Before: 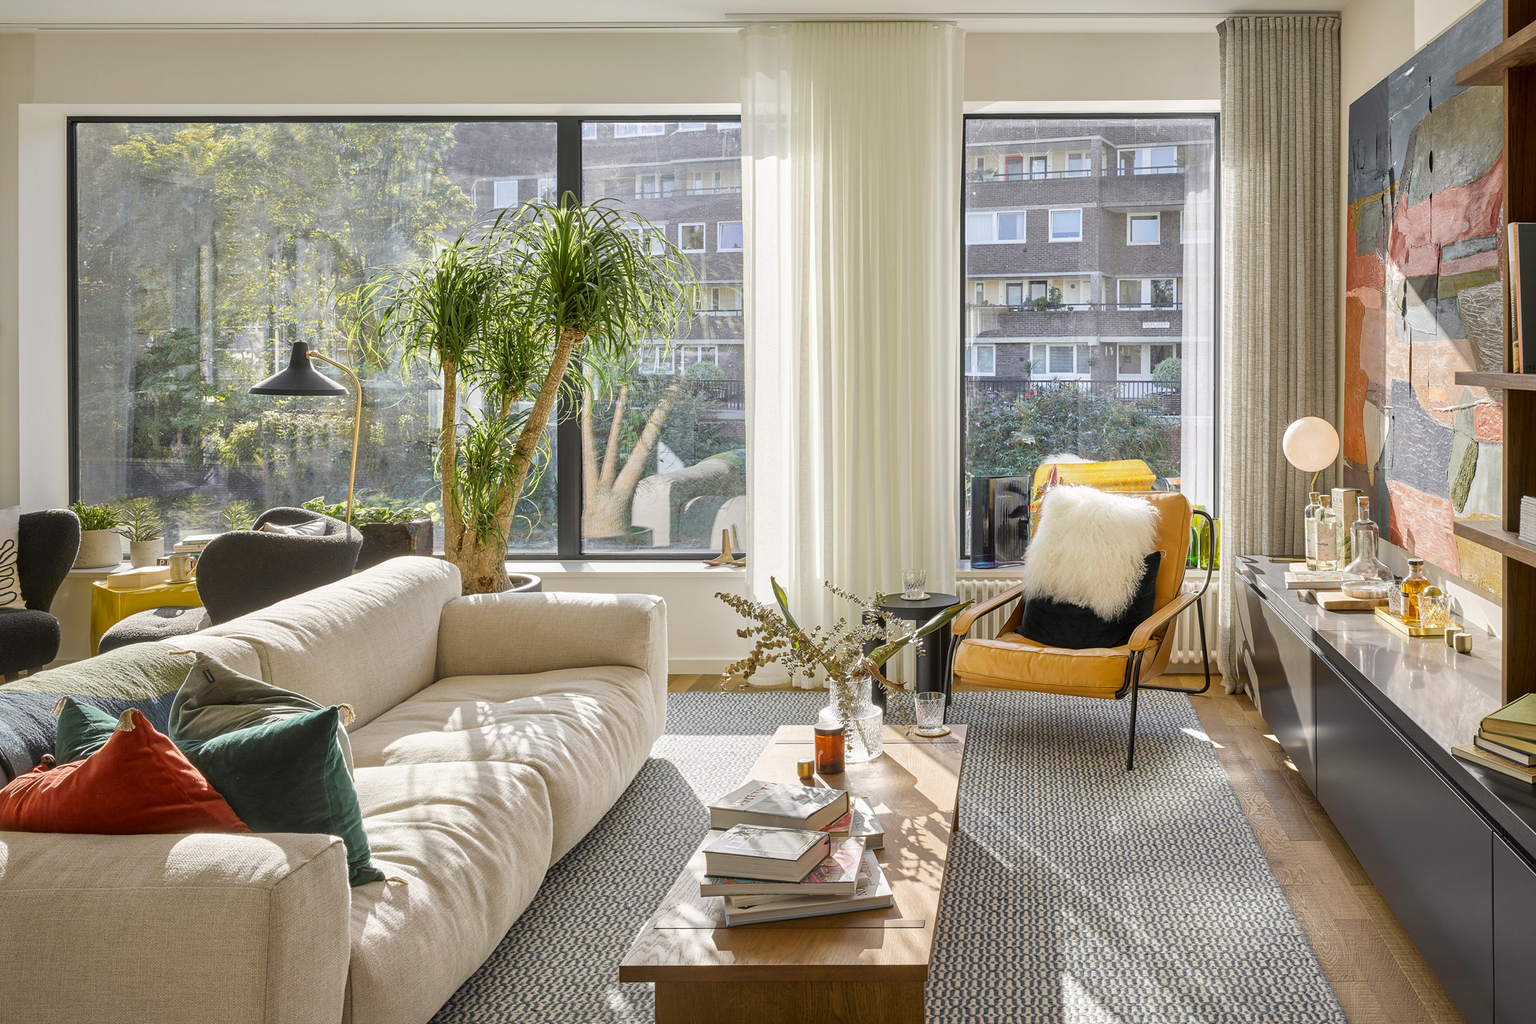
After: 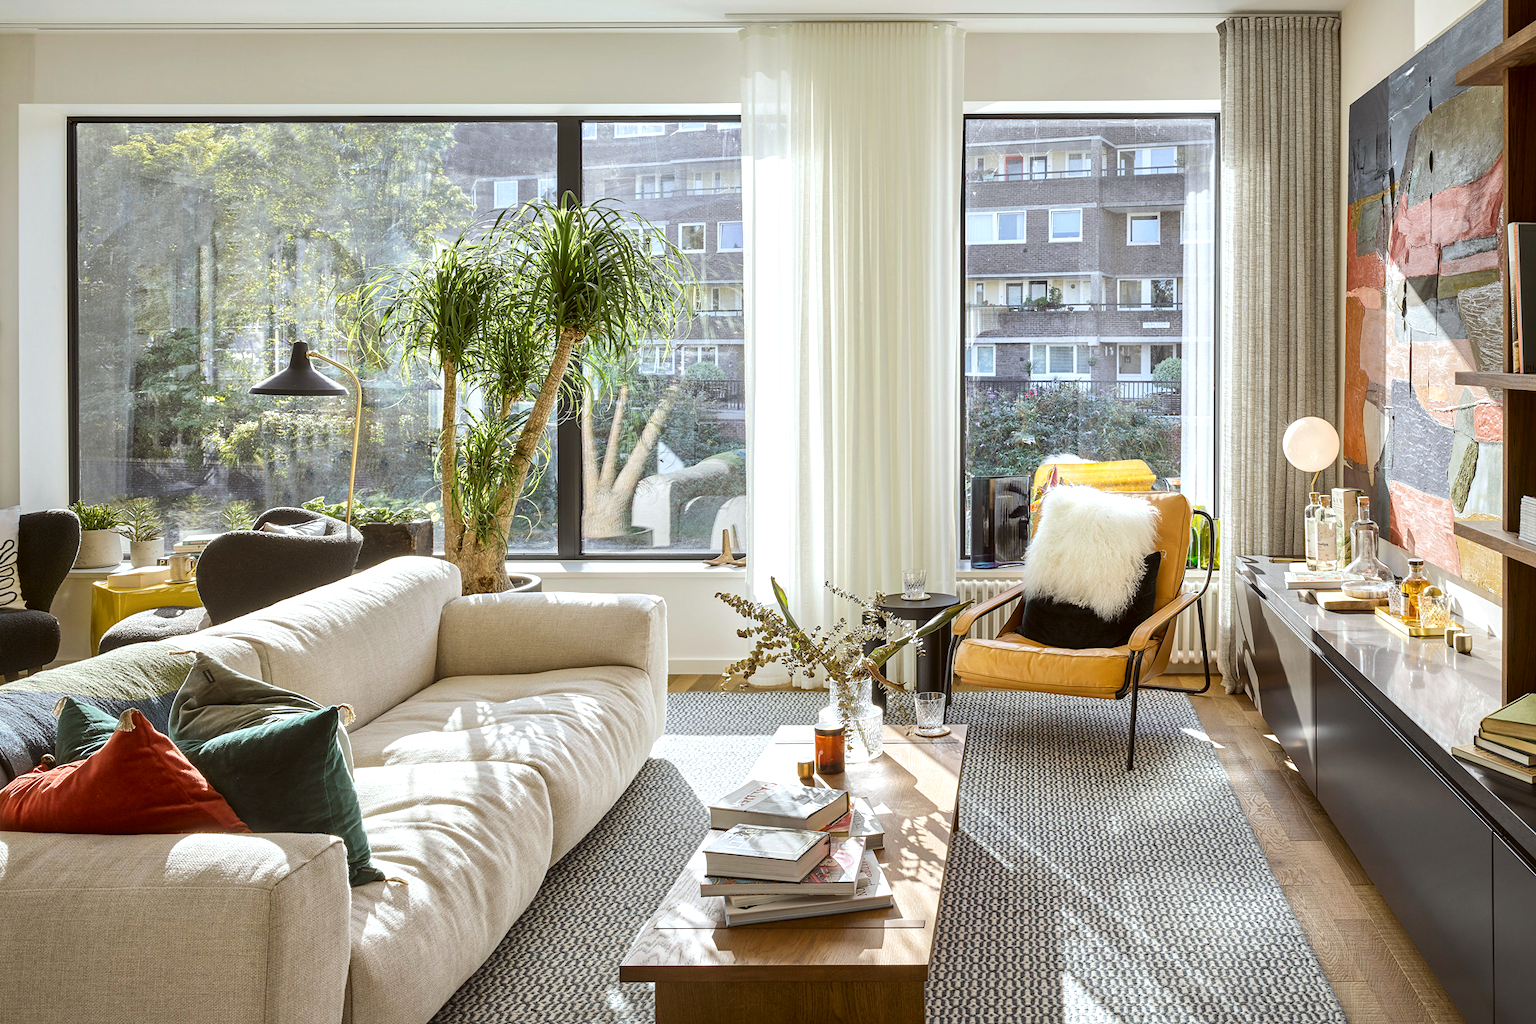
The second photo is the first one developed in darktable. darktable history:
color correction: highlights a* -3.15, highlights b* -6.13, shadows a* 3.27, shadows b* 5.18
tone equalizer: -8 EV -0.432 EV, -7 EV -0.392 EV, -6 EV -0.363 EV, -5 EV -0.26 EV, -3 EV 0.249 EV, -2 EV 0.347 EV, -1 EV 0.38 EV, +0 EV 0.419 EV, edges refinement/feathering 500, mask exposure compensation -1.57 EV, preserve details no
